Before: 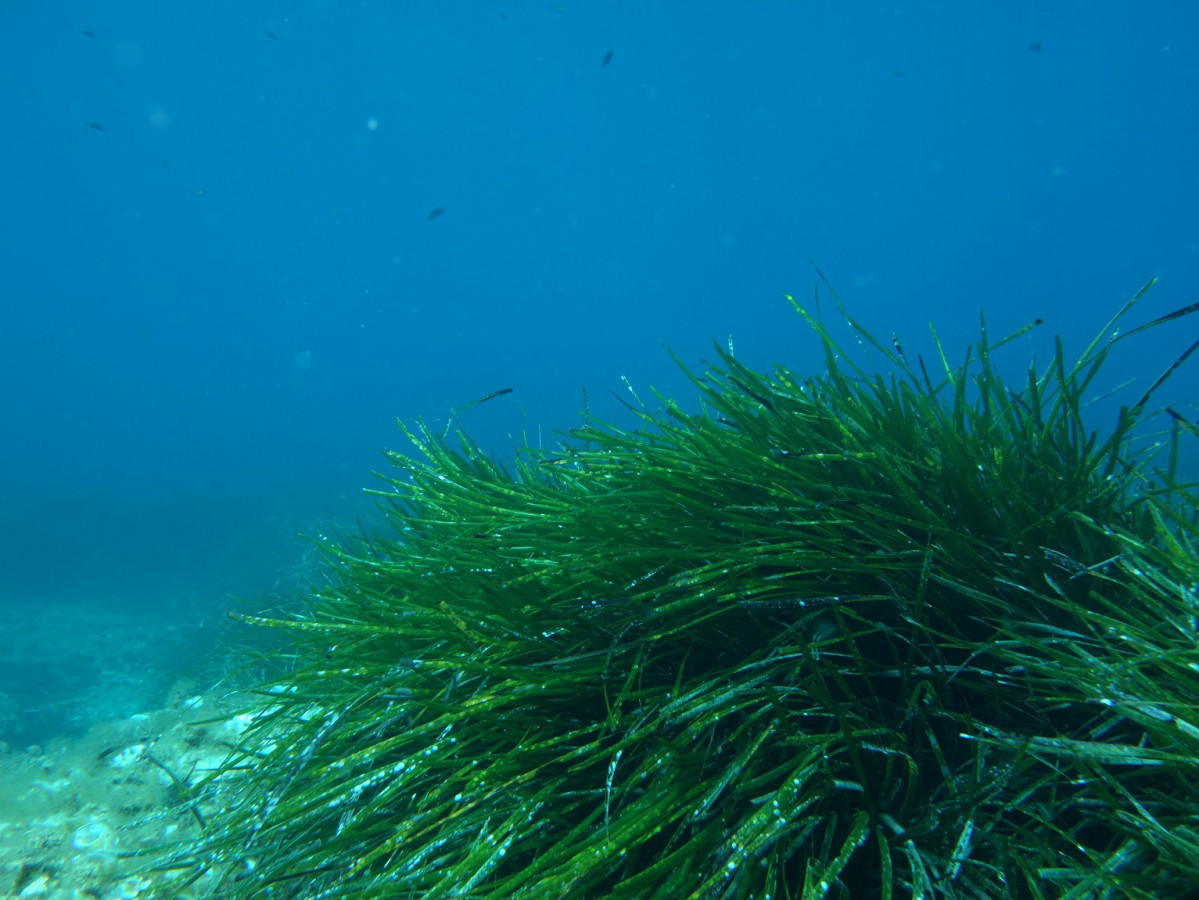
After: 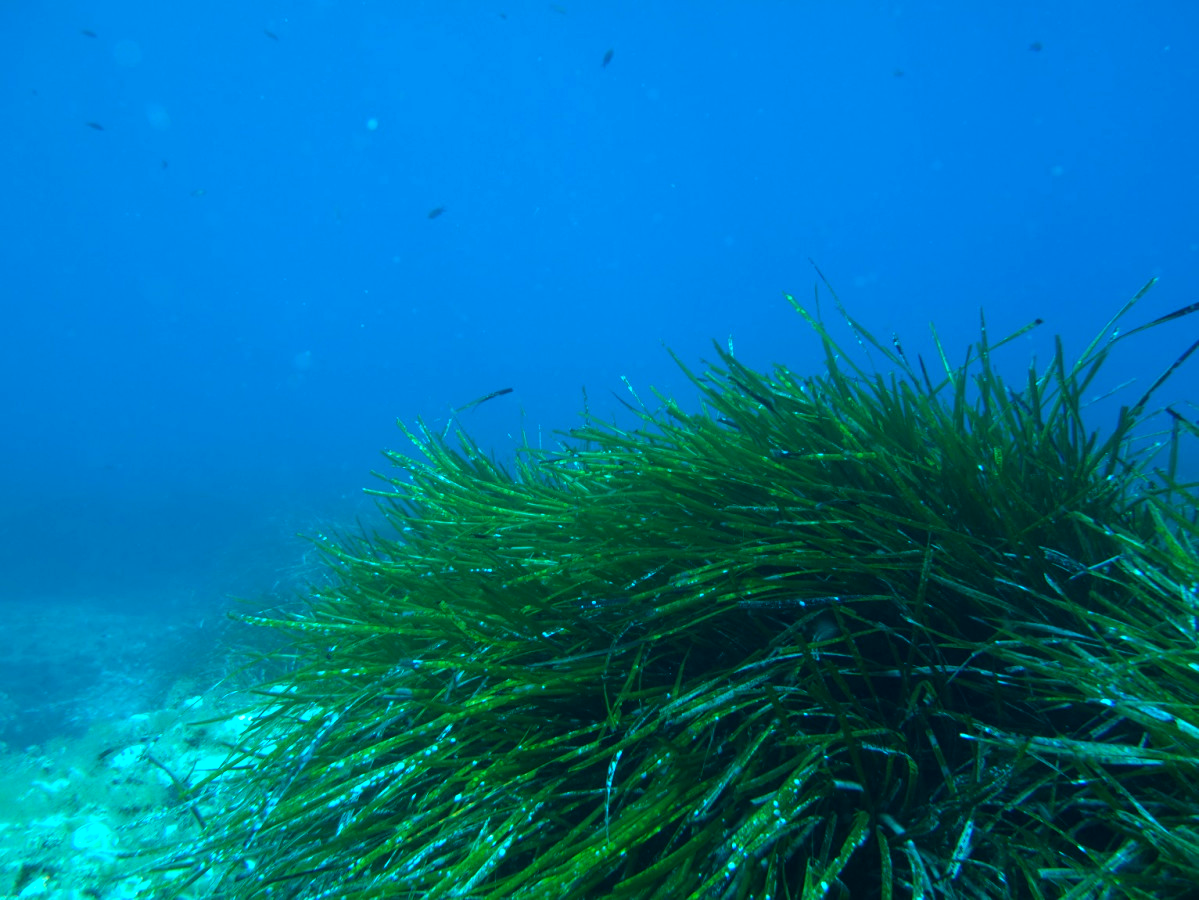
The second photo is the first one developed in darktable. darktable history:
color calibration: output R [1.063, -0.012, -0.003, 0], output G [0, 1.022, 0.021, 0], output B [-0.079, 0.047, 1, 0], illuminant custom, x 0.389, y 0.387, temperature 3838.64 K
color balance: contrast 6.48%, output saturation 113.3%
